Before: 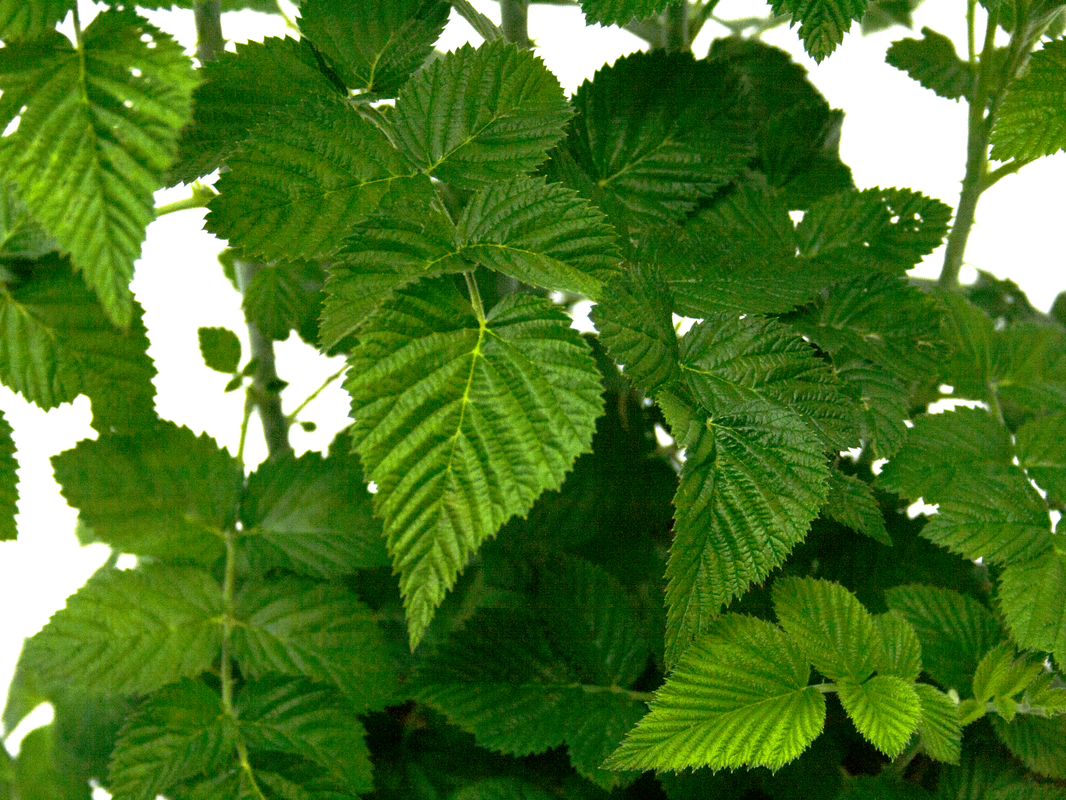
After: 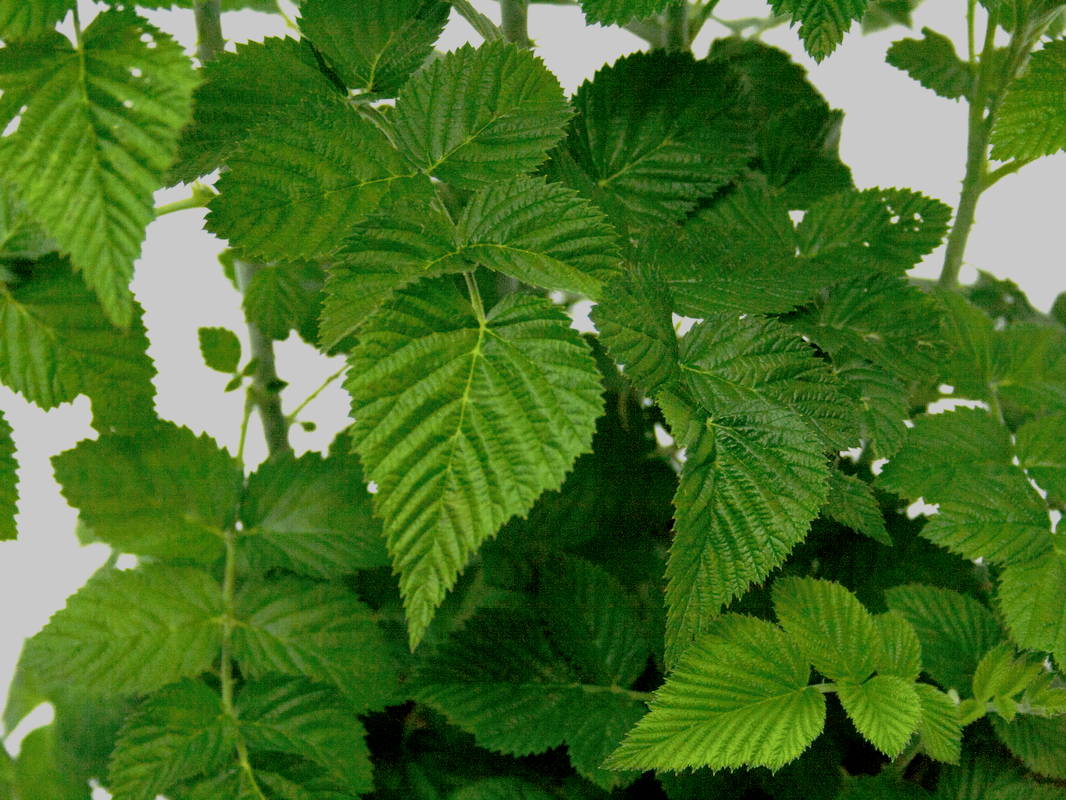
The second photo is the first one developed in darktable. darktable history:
filmic rgb: black relative exposure -8.85 EV, white relative exposure 4.99 EV, target black luminance 0%, hardness 3.78, latitude 66.8%, contrast 0.821, highlights saturation mix 10.8%, shadows ↔ highlights balance 20.28%
